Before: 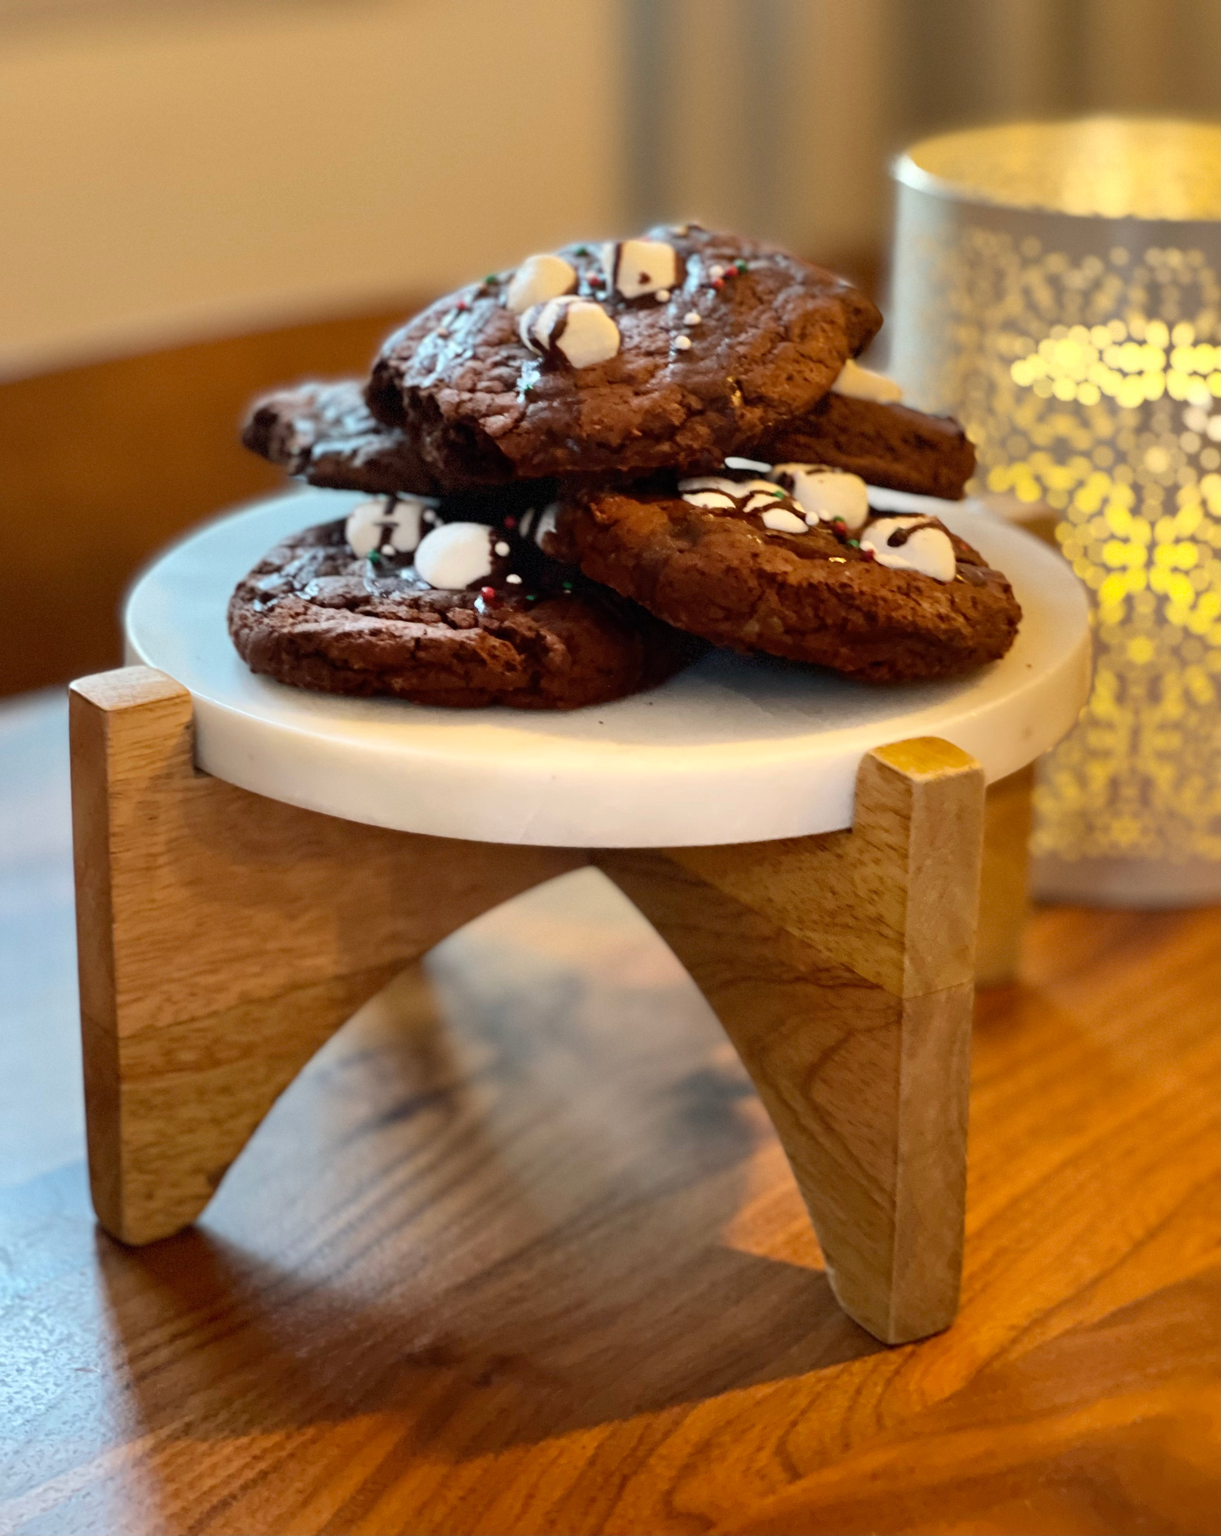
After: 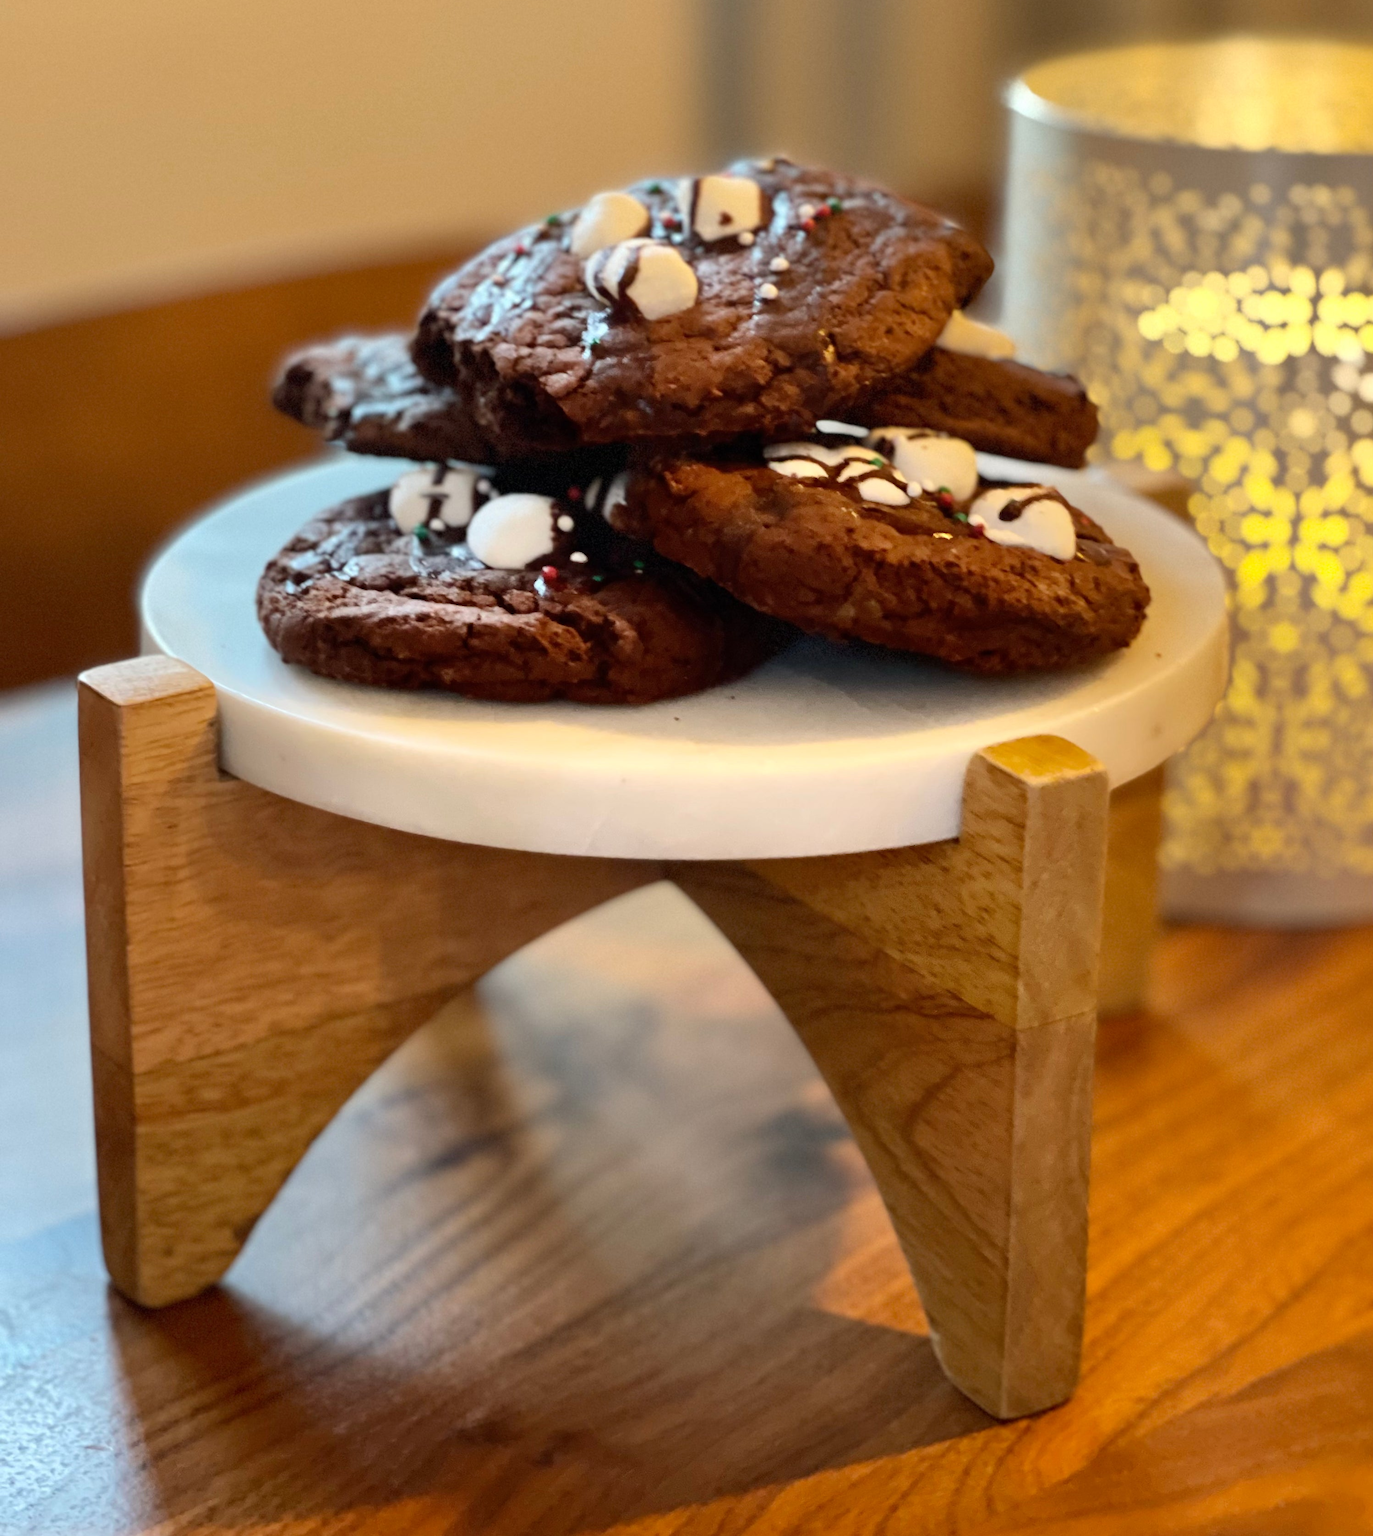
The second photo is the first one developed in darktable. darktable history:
crop and rotate: top 5.512%, bottom 5.645%
